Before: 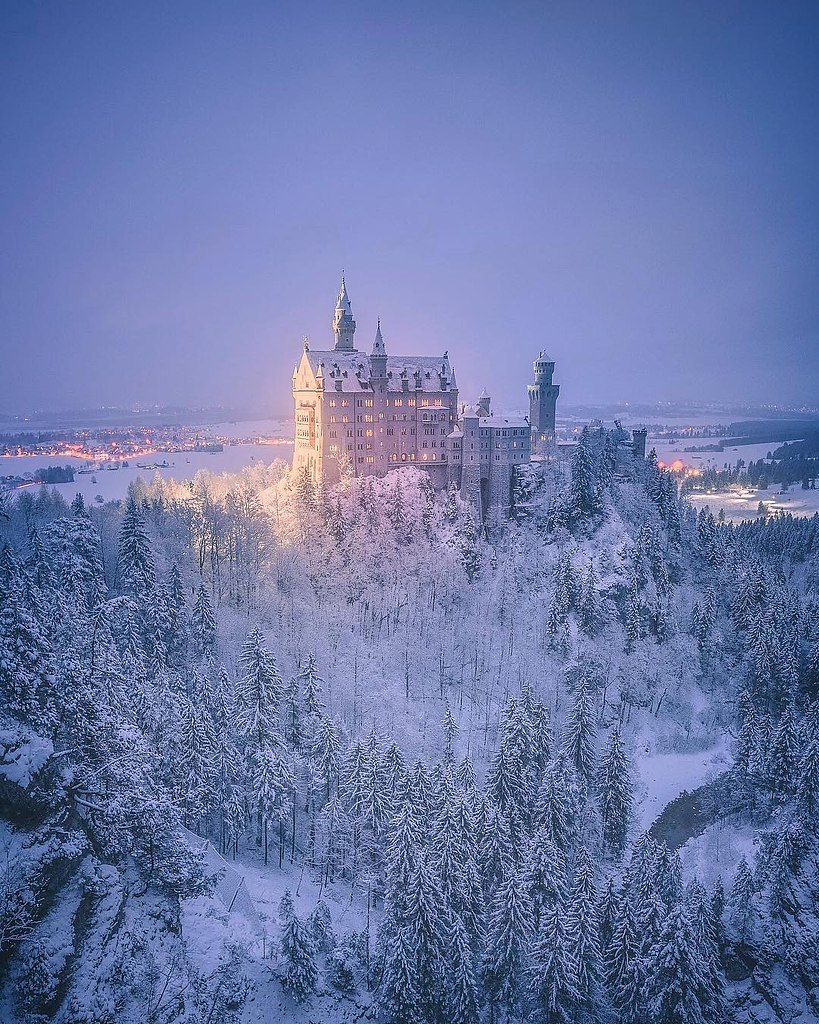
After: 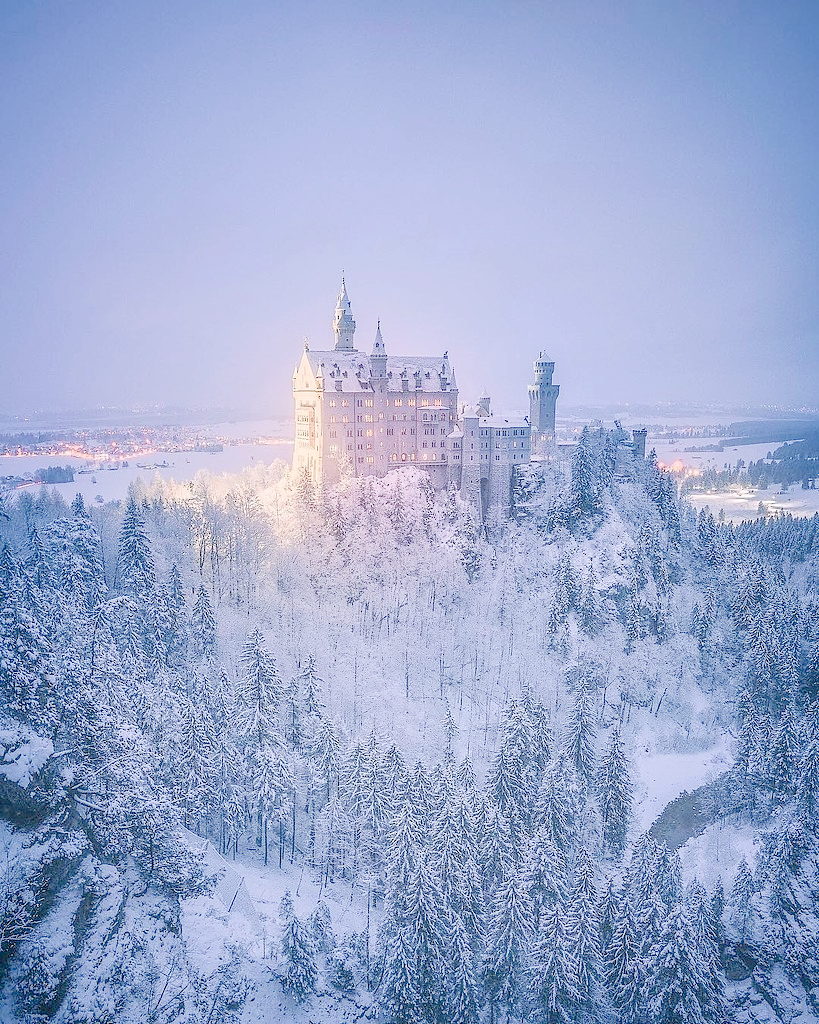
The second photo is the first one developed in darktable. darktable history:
levels: mode automatic, black 0.023%, white 99.97%, levels [0.062, 0.494, 0.925]
filmic rgb: white relative exposure 8 EV, threshold 3 EV, structure ↔ texture 100%, target black luminance 0%, hardness 2.44, latitude 76.53%, contrast 0.562, shadows ↔ highlights balance 0%, preserve chrominance no, color science v4 (2020), iterations of high-quality reconstruction 10, type of noise poissonian, enable highlight reconstruction true
